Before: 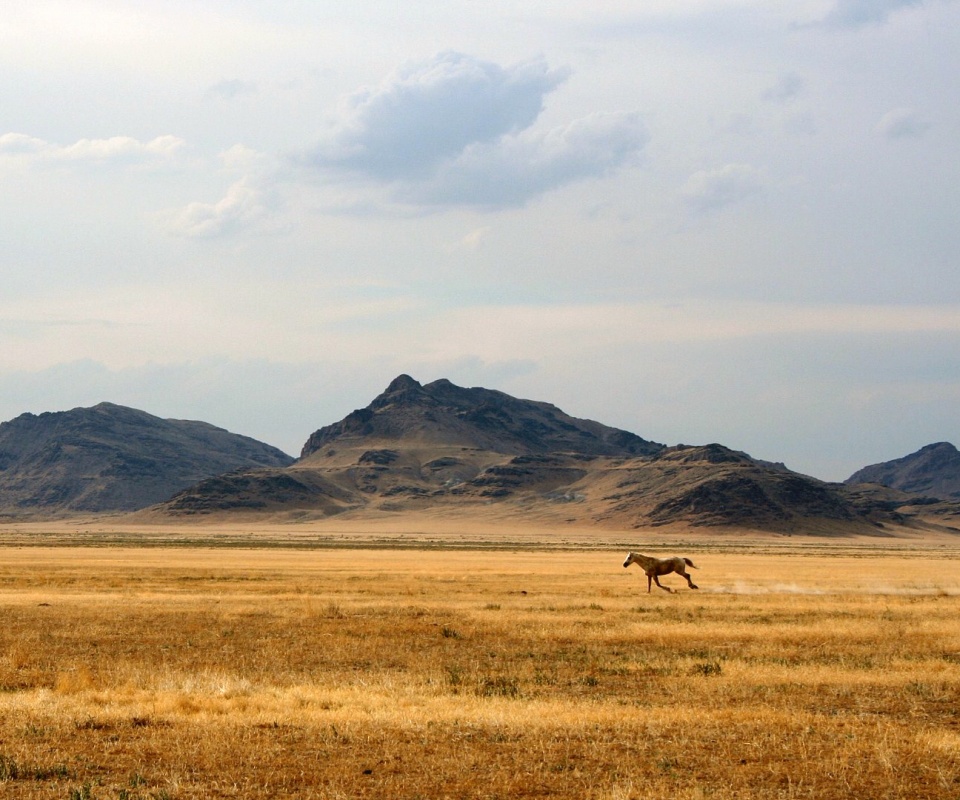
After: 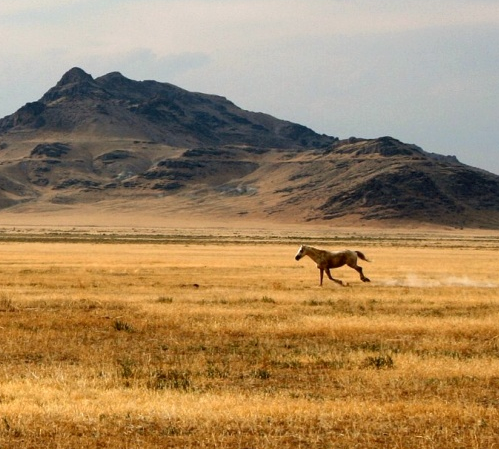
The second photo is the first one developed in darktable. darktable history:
local contrast: highlights 101%, shadows 102%, detail 120%, midtone range 0.2
crop: left 34.252%, top 38.387%, right 13.687%, bottom 5.393%
